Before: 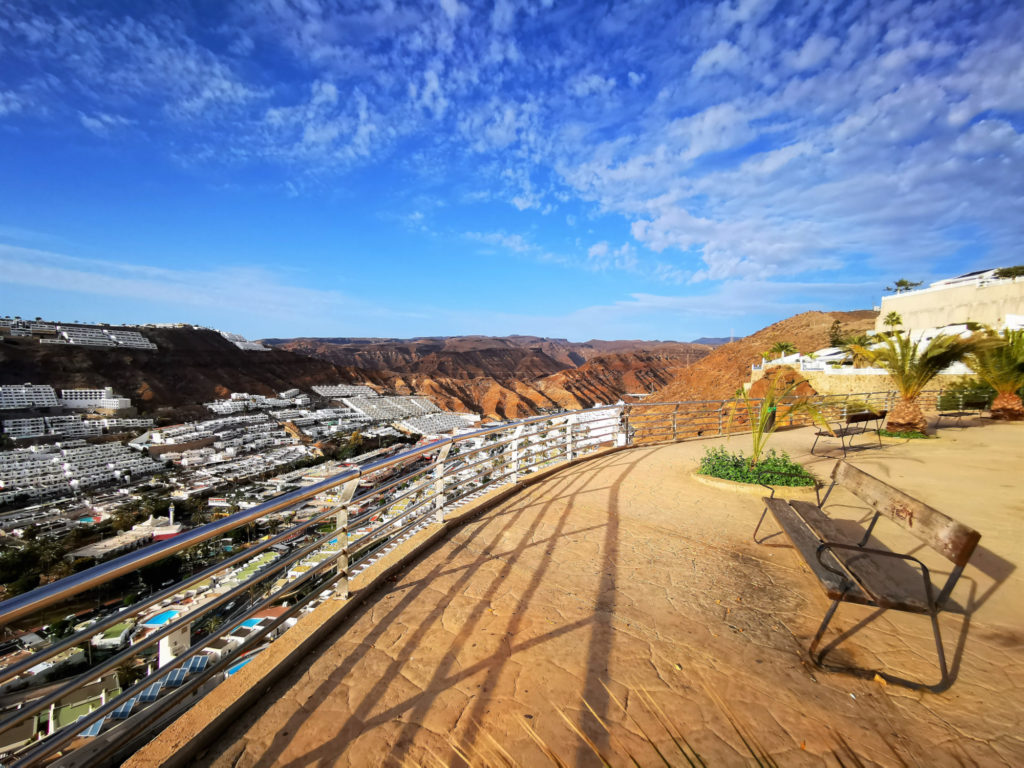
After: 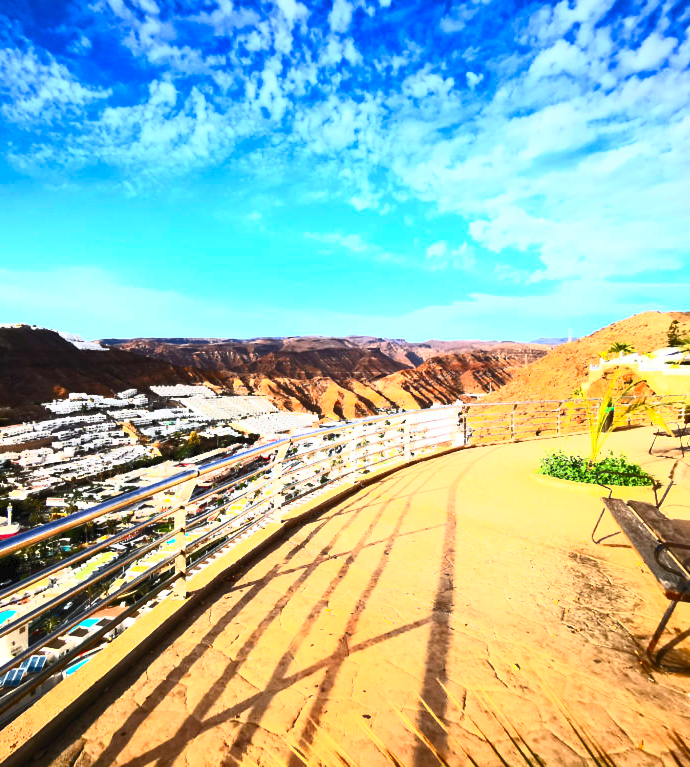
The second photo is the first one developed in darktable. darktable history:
crop and rotate: left 15.875%, right 16.701%
contrast brightness saturation: contrast 0.839, brightness 0.606, saturation 0.593
